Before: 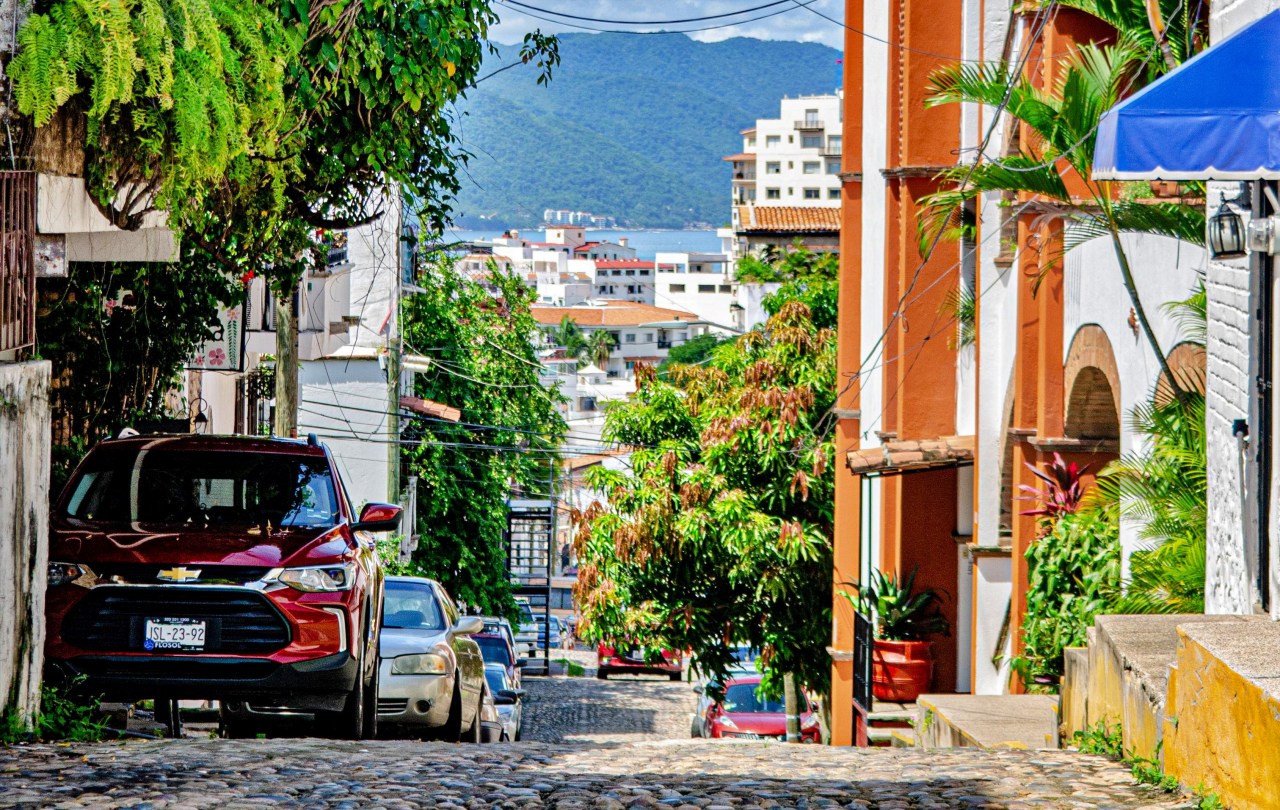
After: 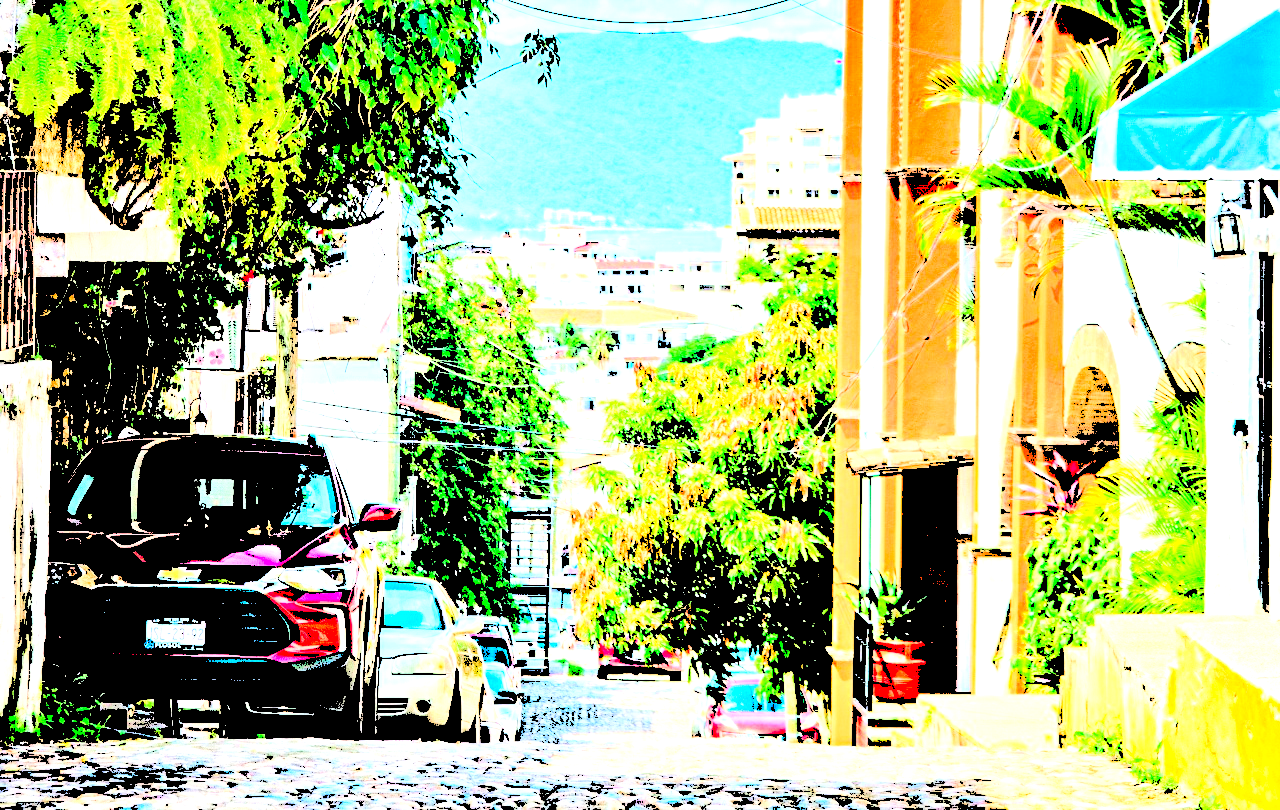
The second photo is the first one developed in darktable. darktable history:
levels: levels [0.246, 0.246, 0.506]
white balance: emerald 1
